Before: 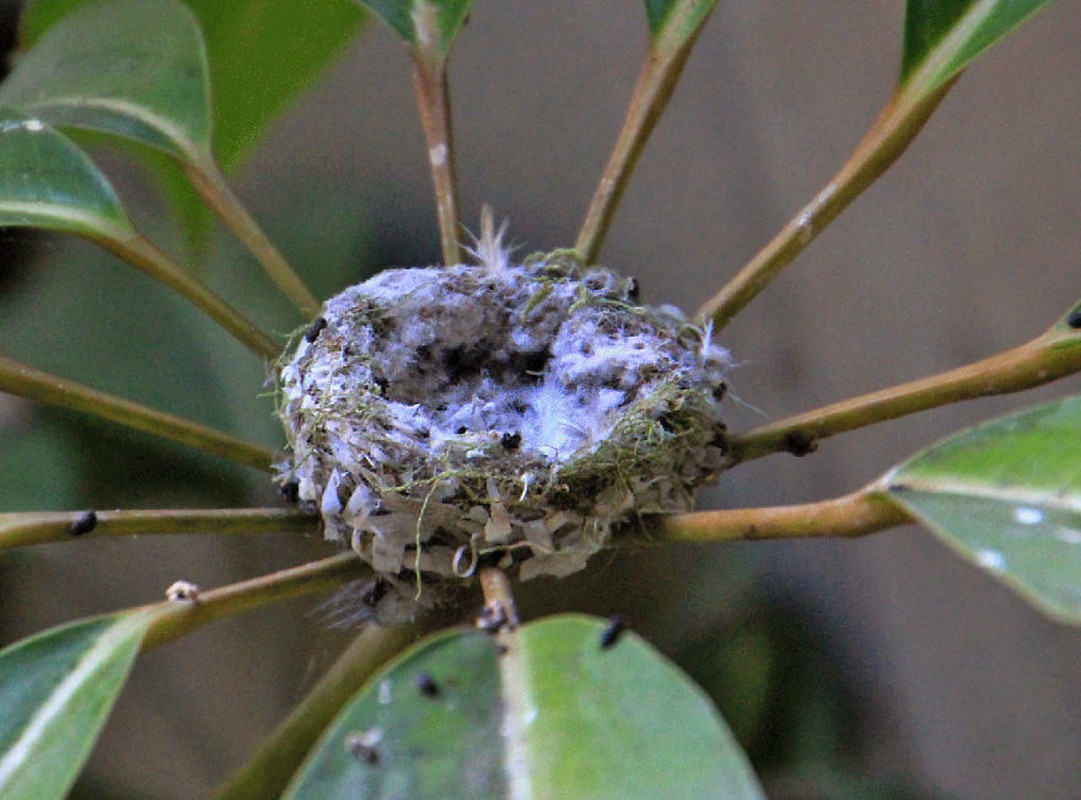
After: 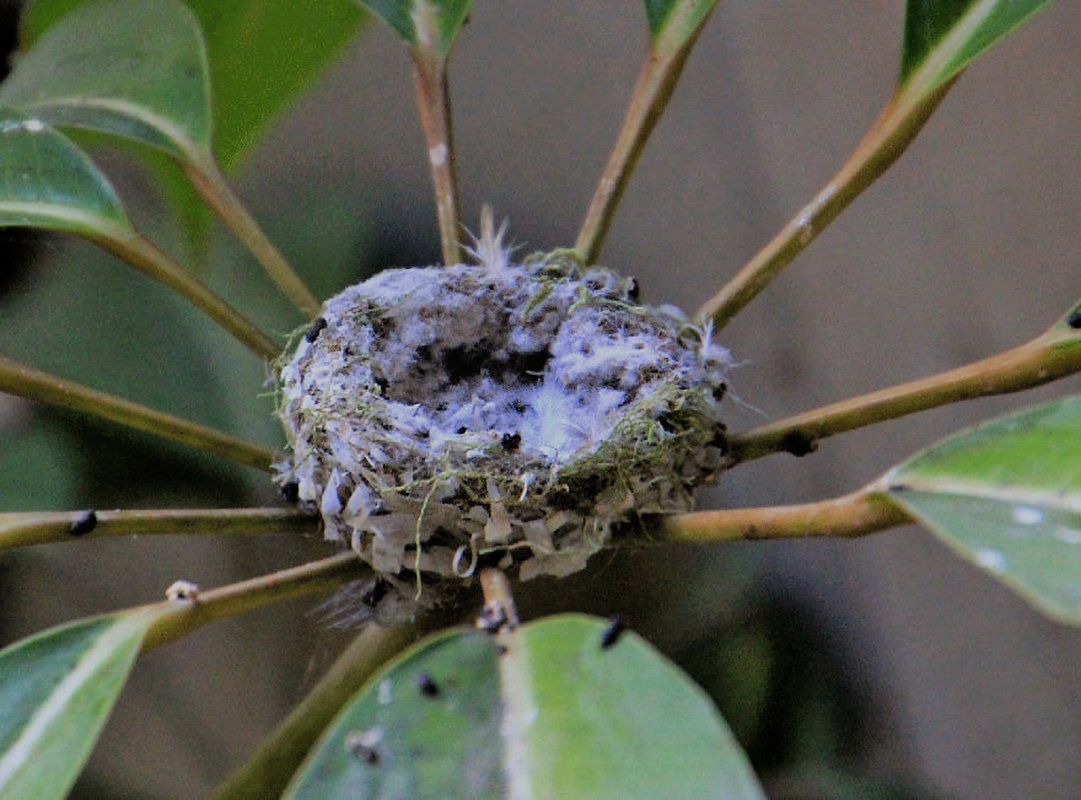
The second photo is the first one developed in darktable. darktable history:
filmic rgb: black relative exposure -8.54 EV, white relative exposure 5.52 EV, hardness 3.39, contrast 1.016
bloom: on, module defaults
